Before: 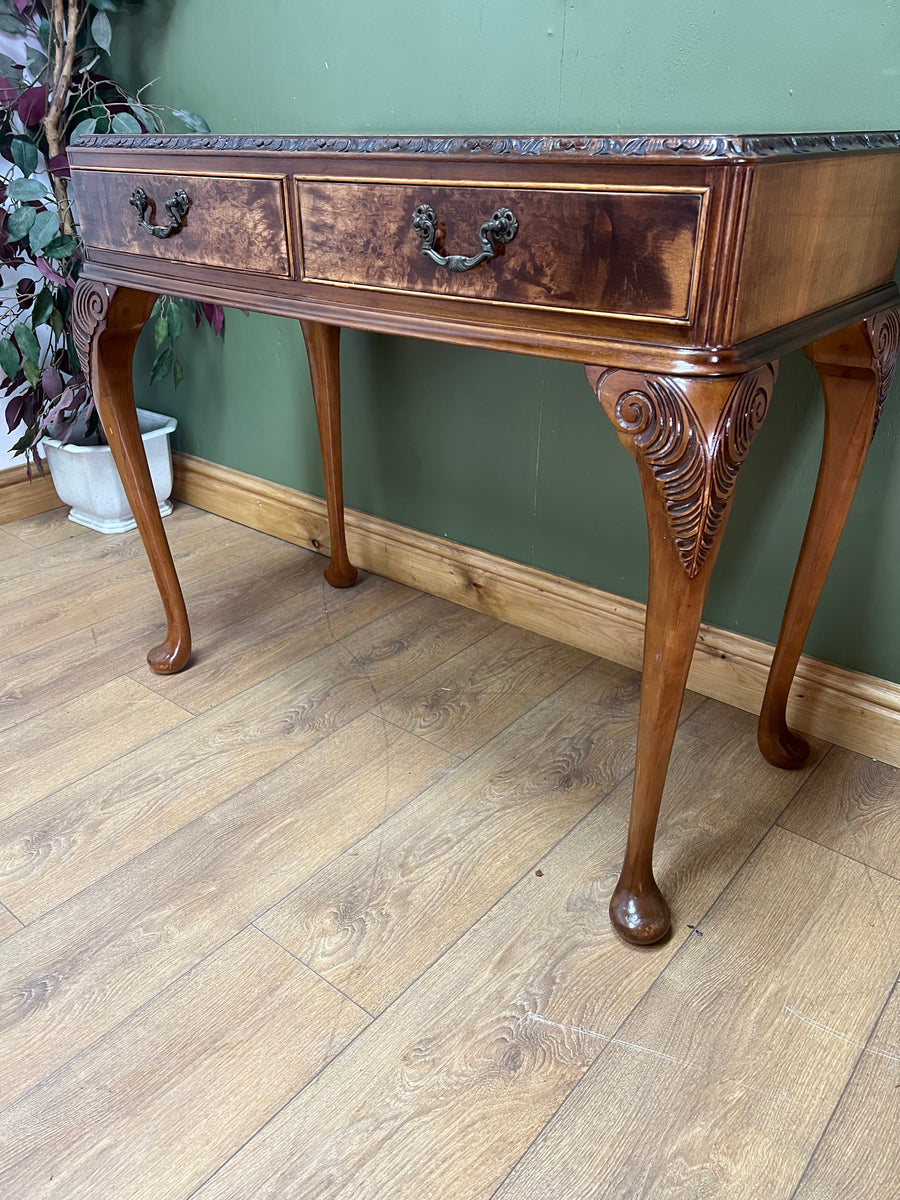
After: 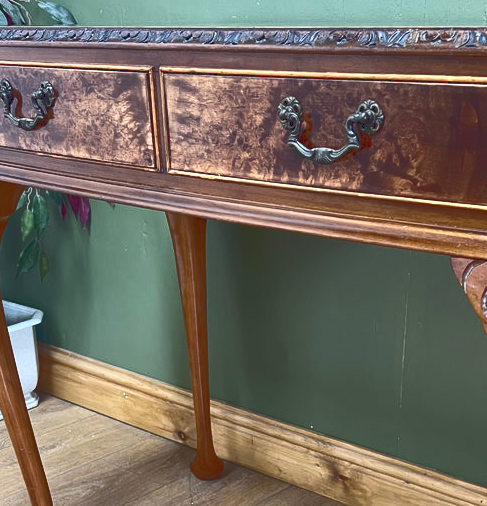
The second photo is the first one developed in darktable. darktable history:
crop: left 14.972%, top 9.07%, right 30.852%, bottom 48.697%
shadows and highlights: radius 106.82, shadows 40.79, highlights -71.72, low approximation 0.01, soften with gaussian
tone curve: curves: ch0 [(0, 0) (0.003, 0.183) (0.011, 0.183) (0.025, 0.184) (0.044, 0.188) (0.069, 0.197) (0.1, 0.204) (0.136, 0.212) (0.177, 0.226) (0.224, 0.24) (0.277, 0.273) (0.335, 0.322) (0.399, 0.388) (0.468, 0.468) (0.543, 0.579) (0.623, 0.686) (0.709, 0.792) (0.801, 0.877) (0.898, 0.939) (1, 1)]
